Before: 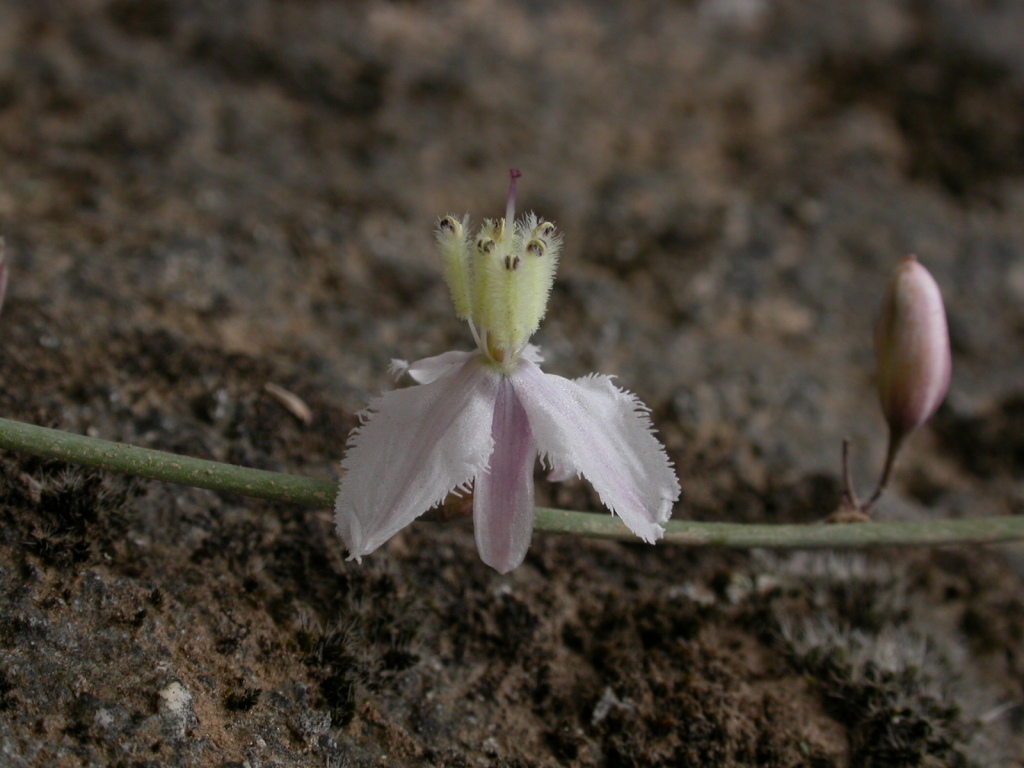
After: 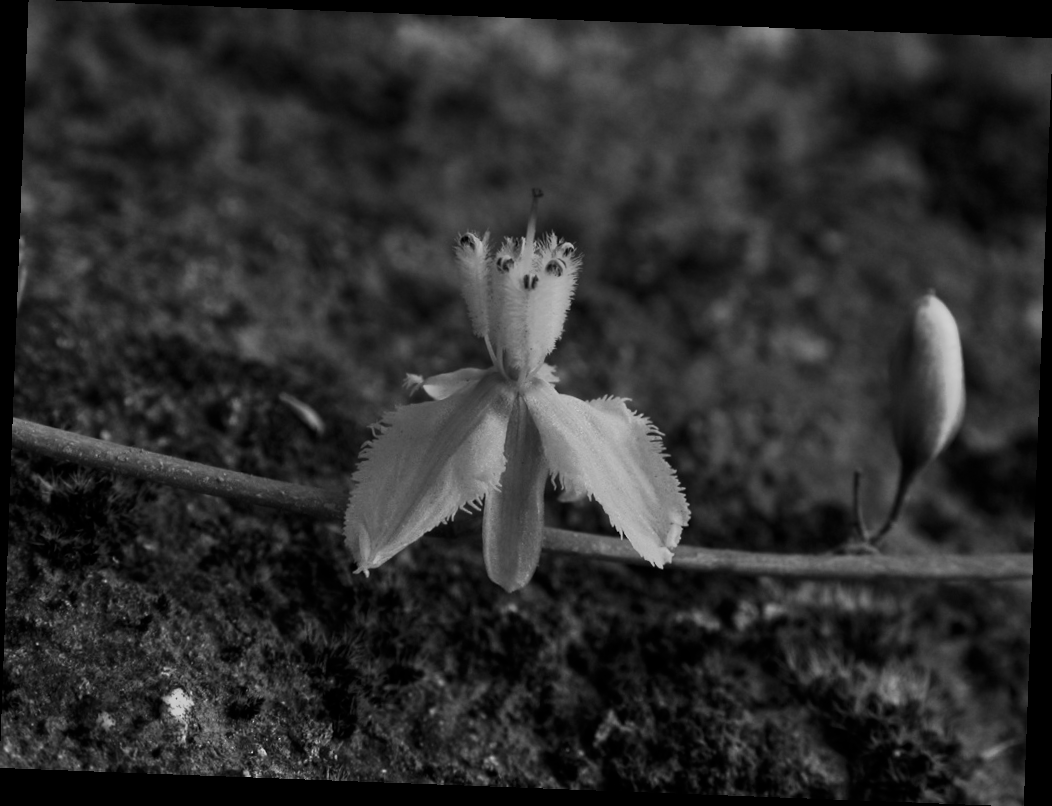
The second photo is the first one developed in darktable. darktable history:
contrast brightness saturation: contrast 0.1, brightness -0.26, saturation 0.14
rotate and perspective: rotation 2.17°, automatic cropping off
shadows and highlights: soften with gaussian
monochrome: a -92.57, b 58.91
